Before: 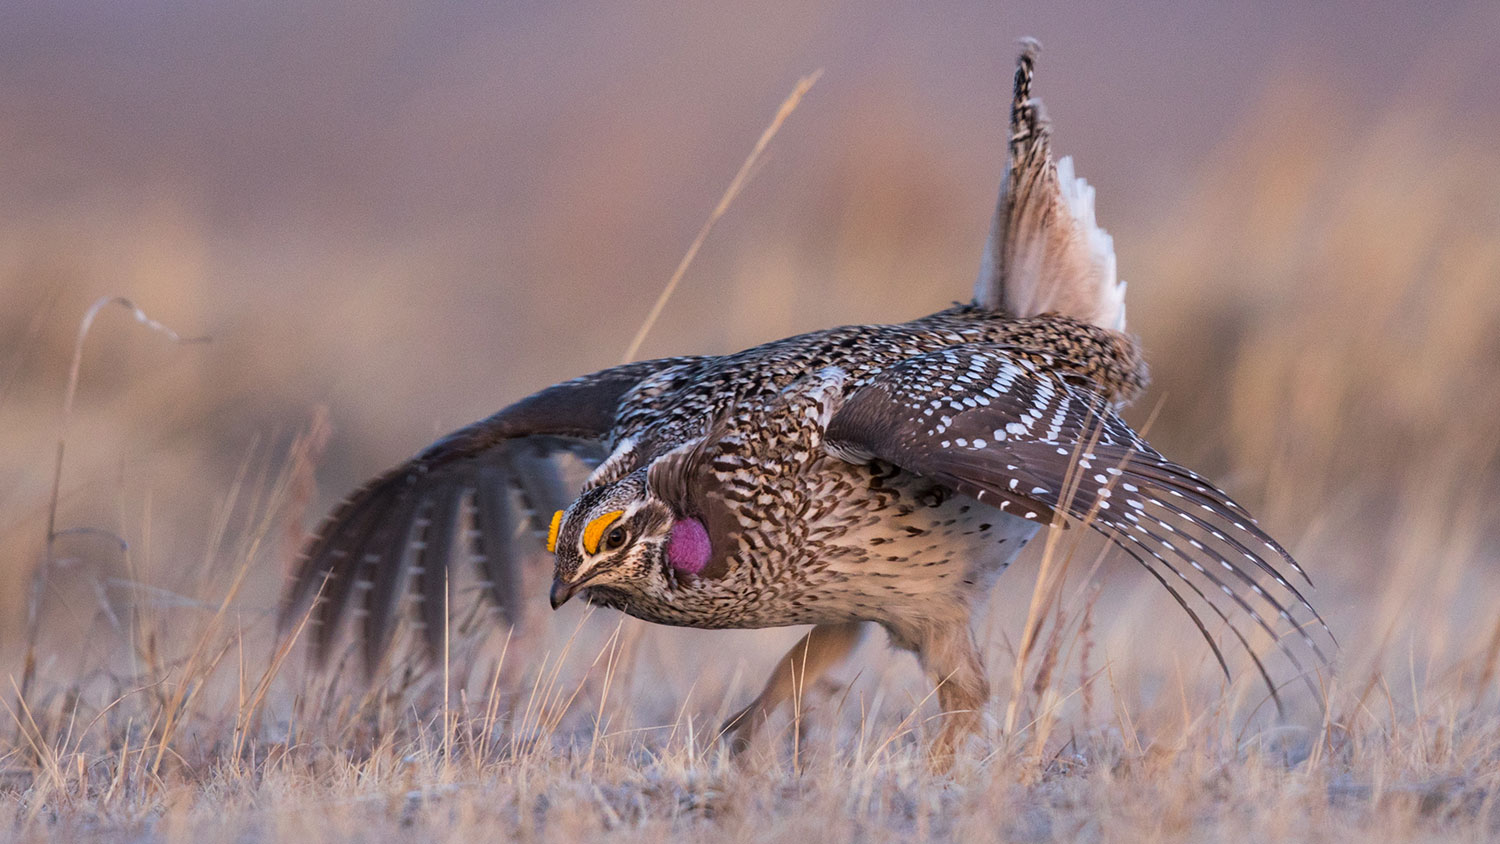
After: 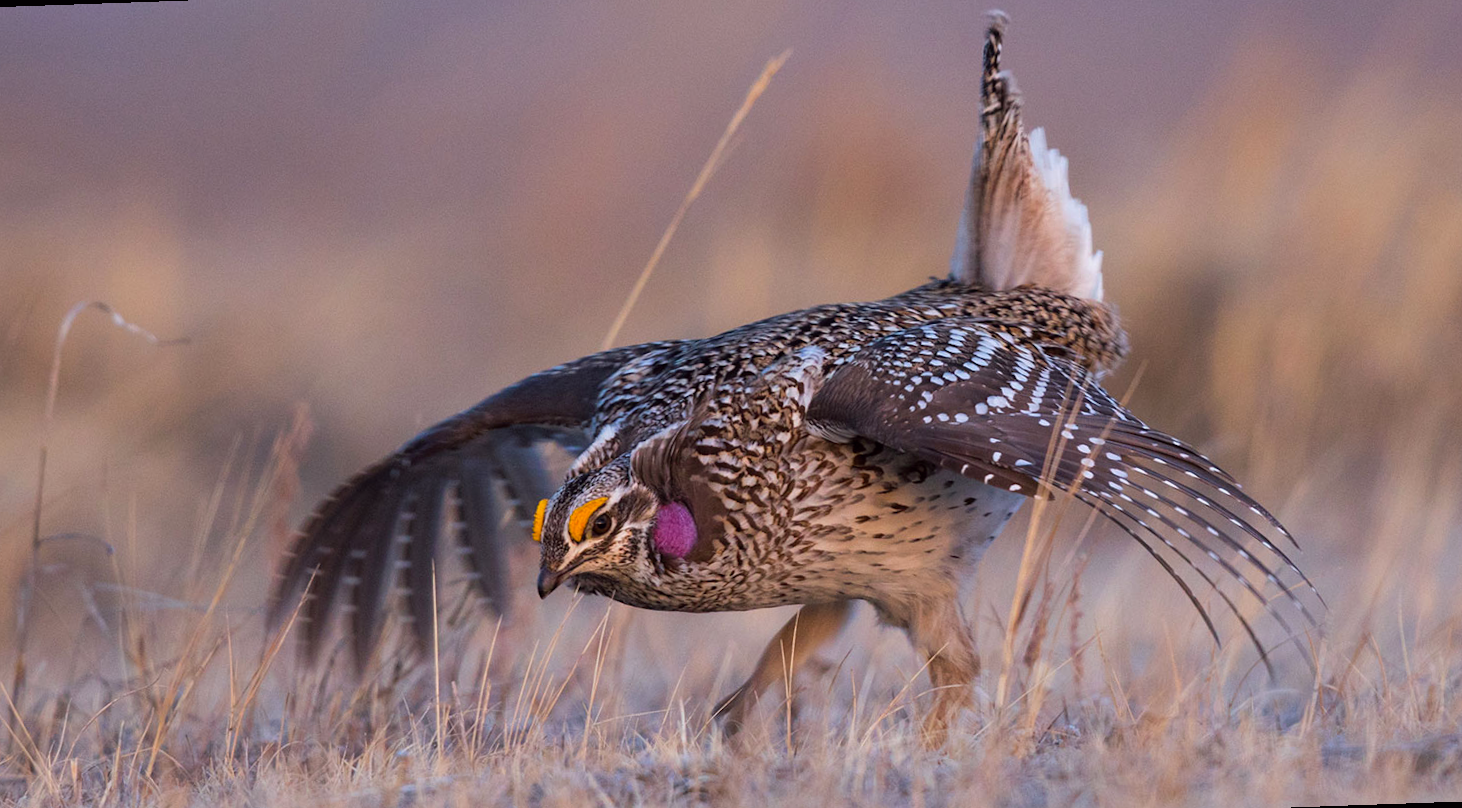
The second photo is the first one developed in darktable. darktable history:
exposure: exposure -0.21 EV, compensate highlight preservation false
rotate and perspective: rotation -2°, crop left 0.022, crop right 0.978, crop top 0.049, crop bottom 0.951
color balance: lift [1, 1, 0.999, 1.001], gamma [1, 1.003, 1.005, 0.995], gain [1, 0.992, 0.988, 1.012], contrast 5%, output saturation 110%
